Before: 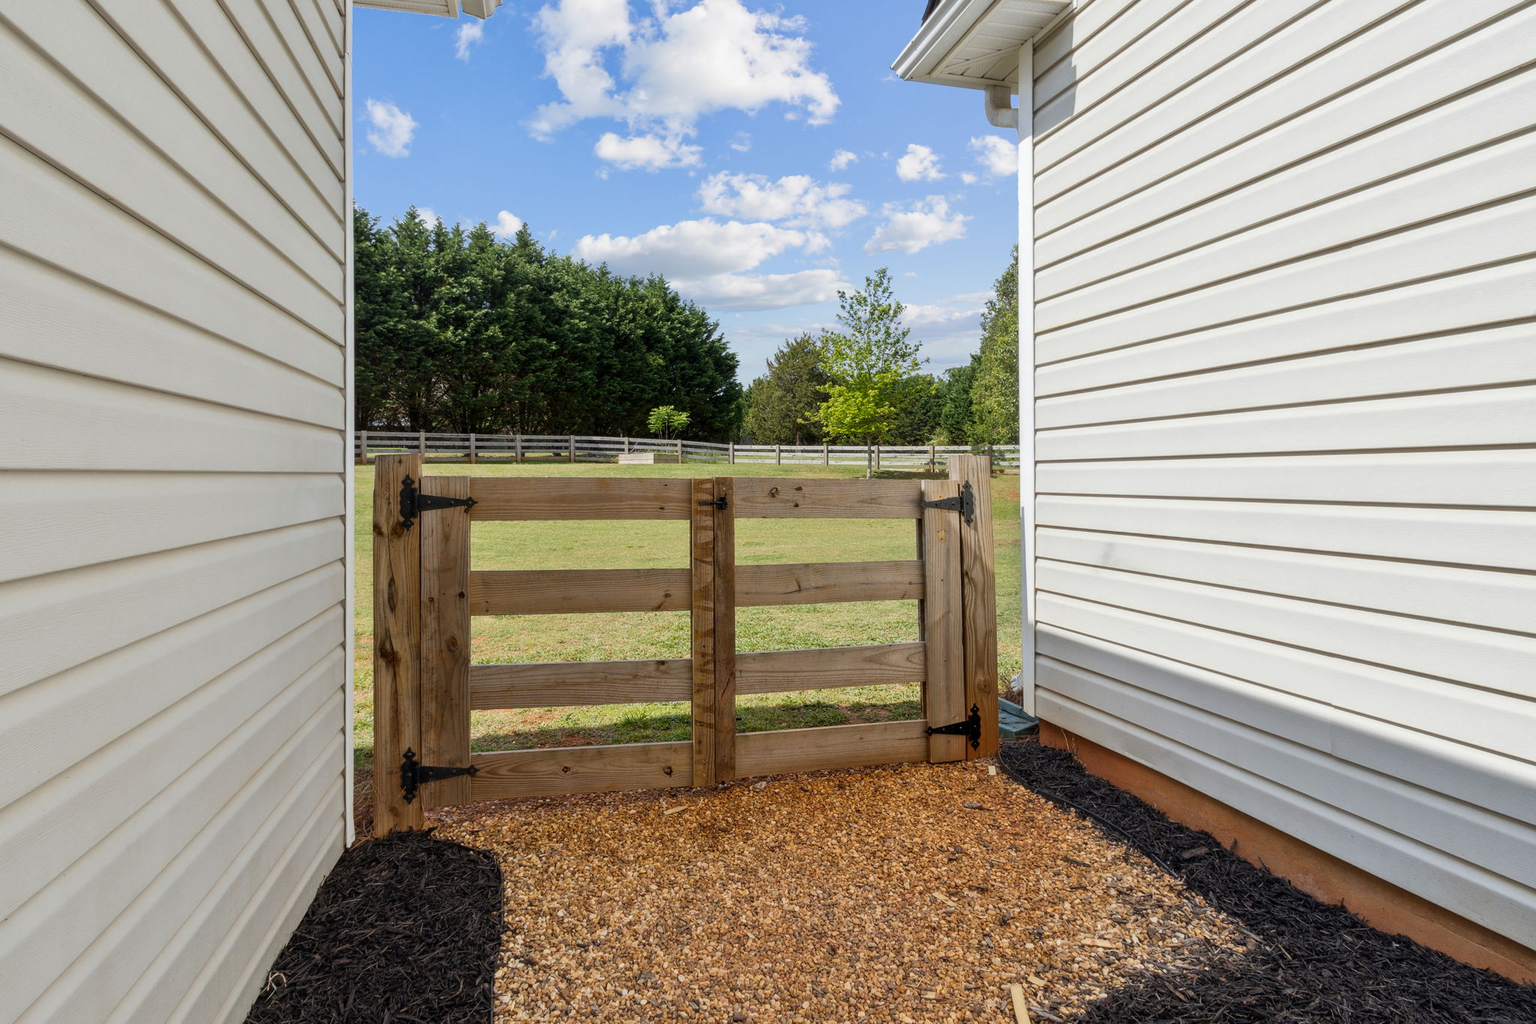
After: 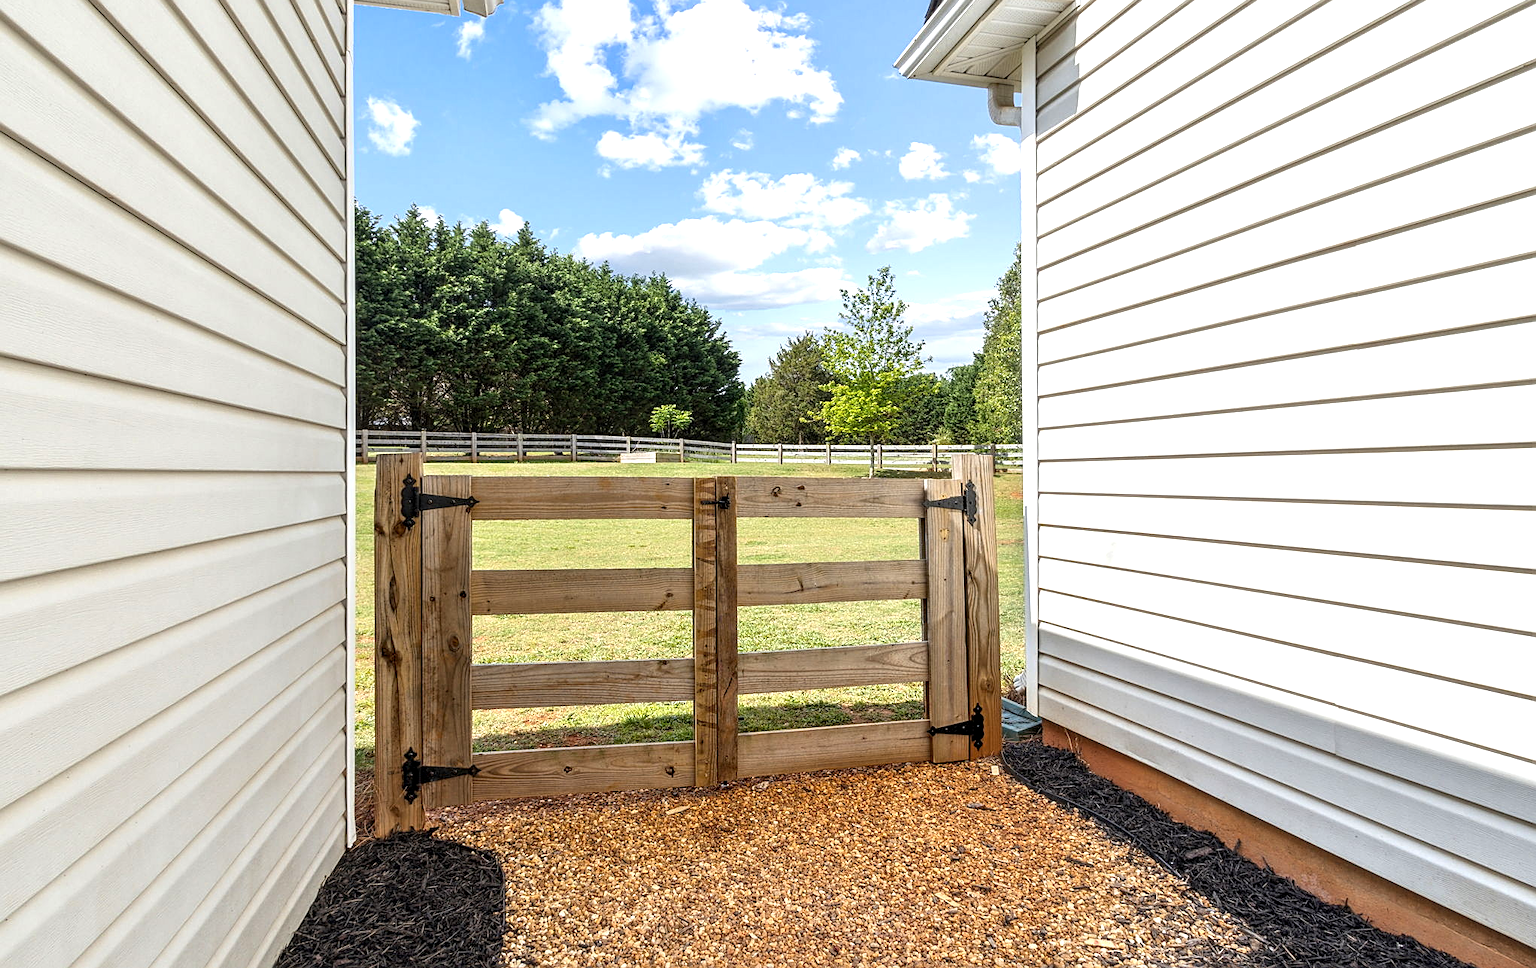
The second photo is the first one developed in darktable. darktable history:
crop: top 0.28%, right 0.254%, bottom 5.07%
local contrast: detail 130%
sharpen: on, module defaults
exposure: black level correction 0, exposure 0.695 EV, compensate highlight preservation false
